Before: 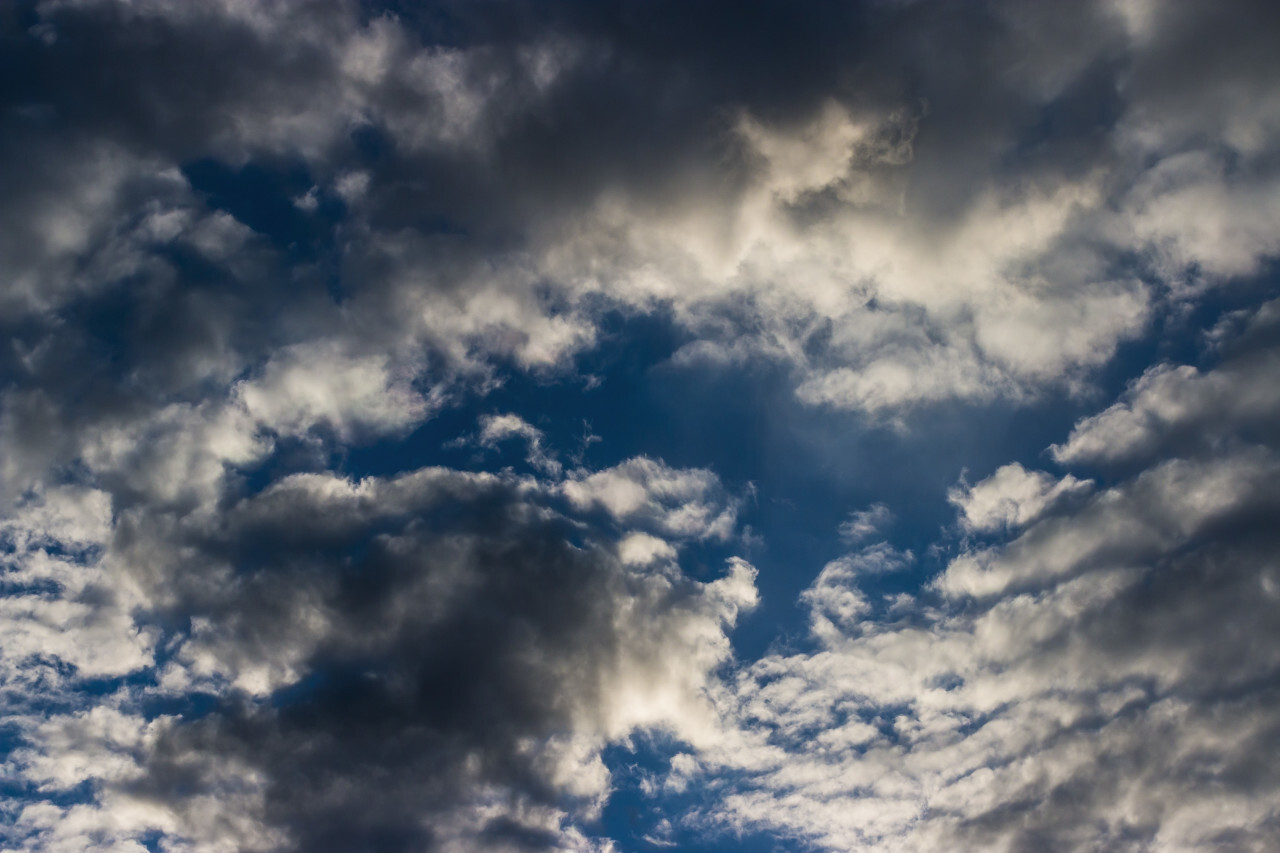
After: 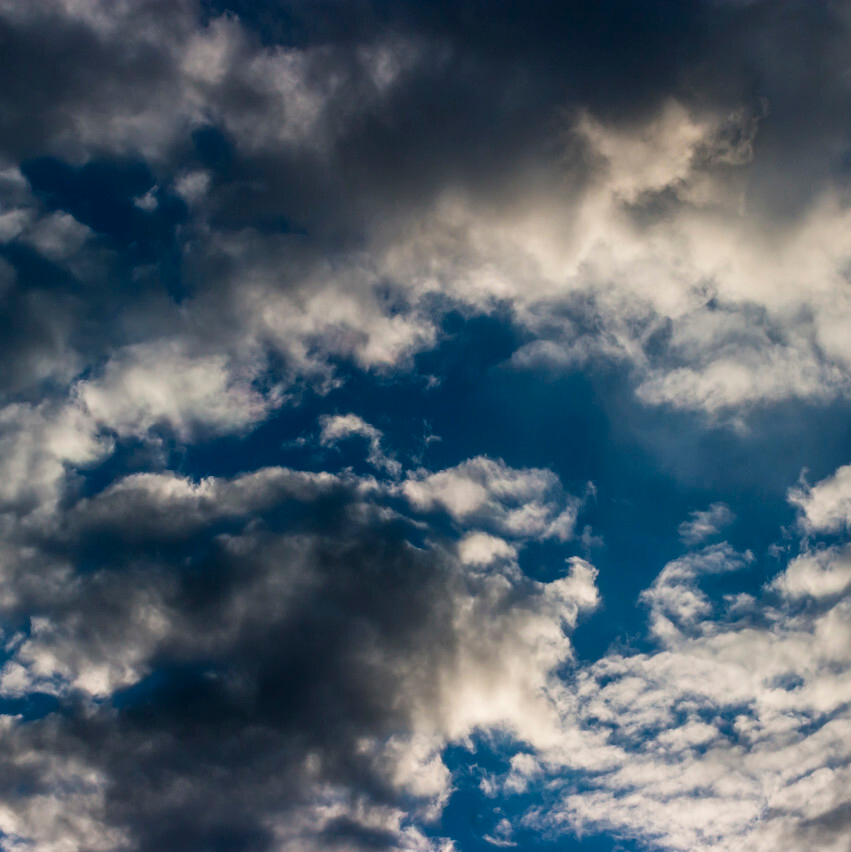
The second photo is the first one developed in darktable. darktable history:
crop and rotate: left 12.574%, right 20.918%
